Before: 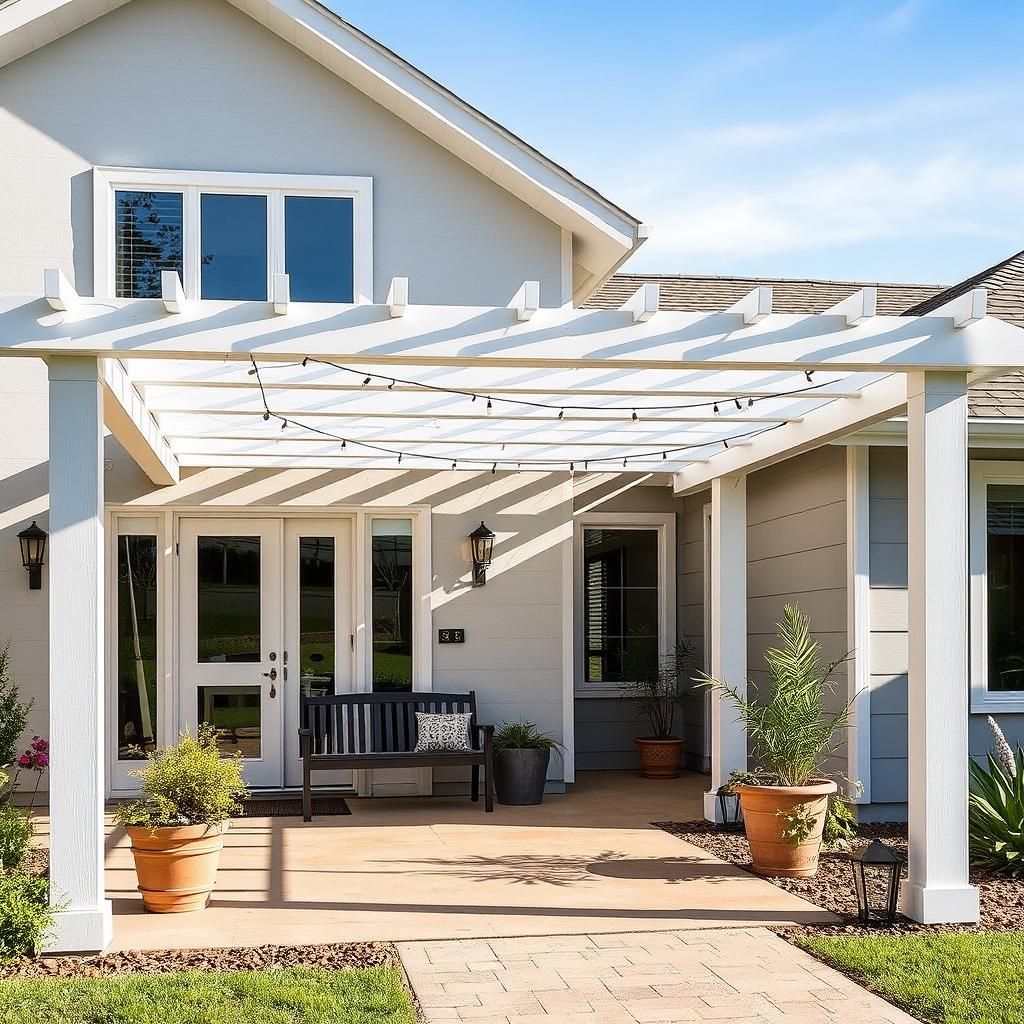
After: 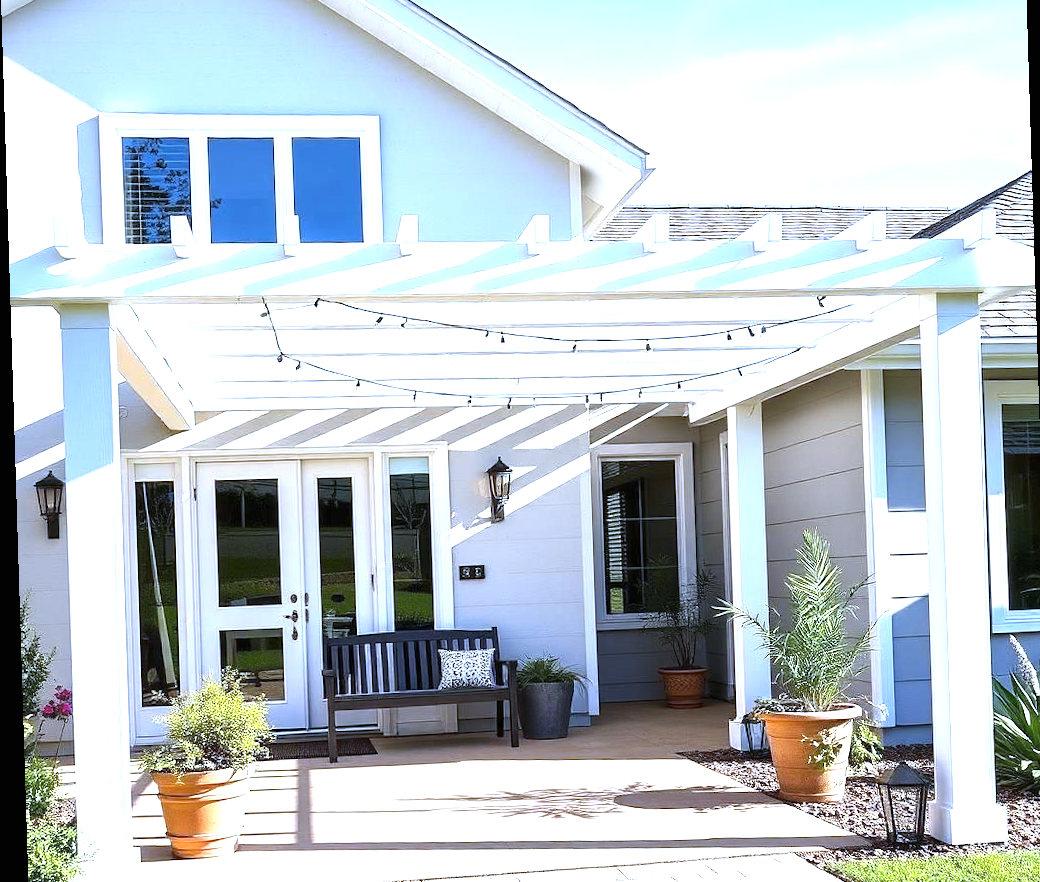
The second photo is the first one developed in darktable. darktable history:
crop: top 7.625%, bottom 8.027%
white balance: red 0.871, blue 1.249
exposure: black level correction 0, exposure 1.1 EV, compensate exposure bias true, compensate highlight preservation false
rotate and perspective: rotation -1.77°, lens shift (horizontal) 0.004, automatic cropping off
